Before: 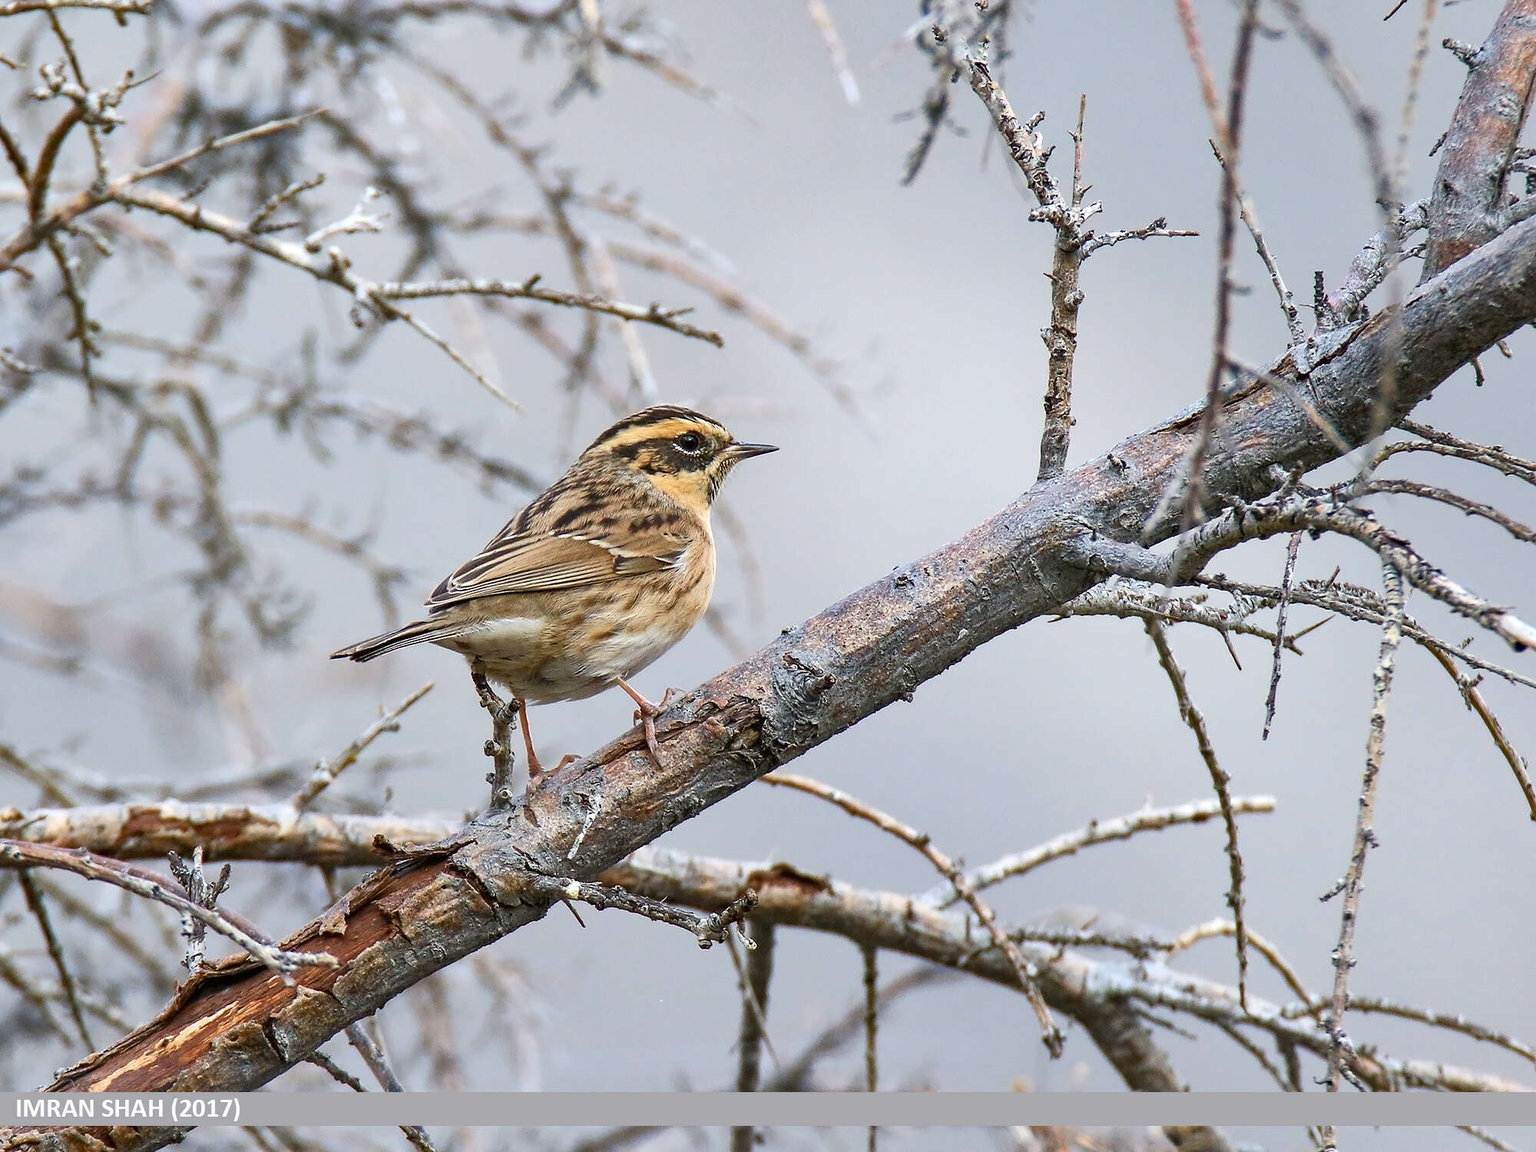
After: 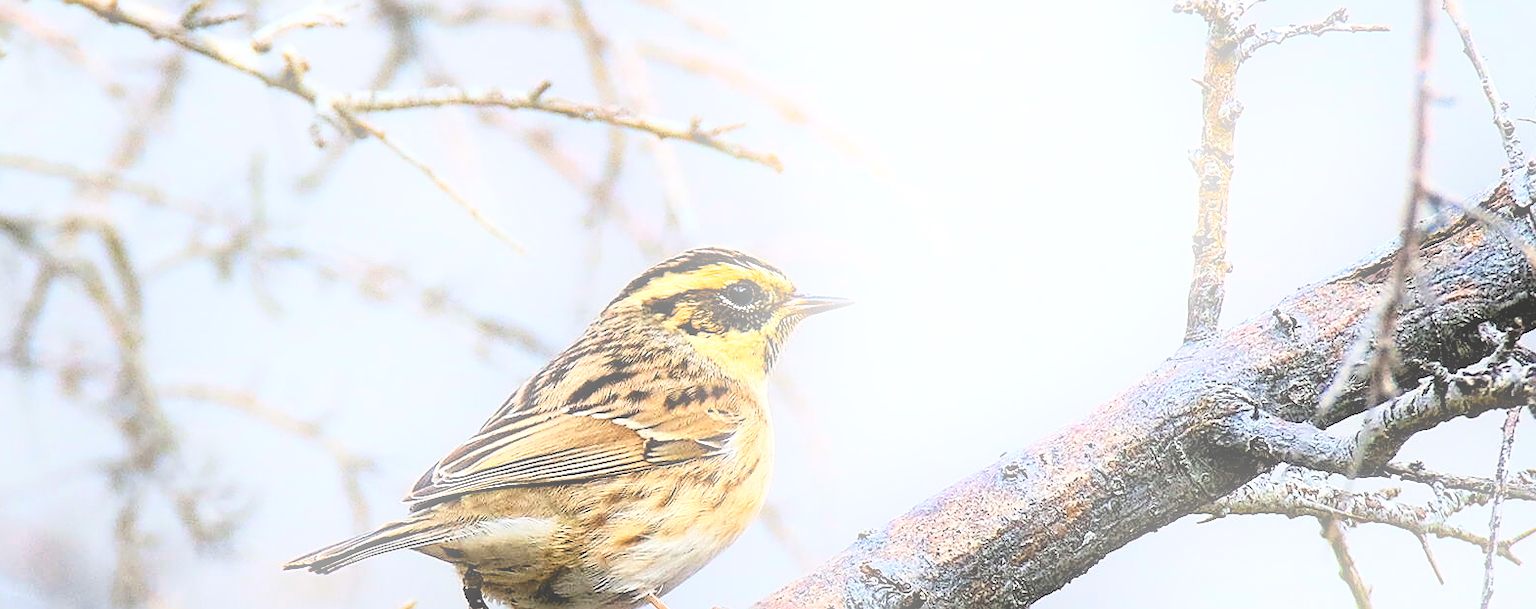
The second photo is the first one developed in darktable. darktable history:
filmic rgb: black relative exposure -3.92 EV, white relative exposure 3.14 EV, hardness 2.87
crop: left 7.036%, top 18.398%, right 14.379%, bottom 40.043%
bloom: size 16%, threshold 98%, strength 20%
exposure: black level correction 0.002, exposure 0.15 EV, compensate highlight preservation false
color zones: curves: ch0 [(0.099, 0.624) (0.257, 0.596) (0.384, 0.376) (0.529, 0.492) (0.697, 0.564) (0.768, 0.532) (0.908, 0.644)]; ch1 [(0.112, 0.564) (0.254, 0.612) (0.432, 0.676) (0.592, 0.456) (0.743, 0.684) (0.888, 0.536)]; ch2 [(0.25, 0.5) (0.469, 0.36) (0.75, 0.5)]
tone equalizer: -8 EV -0.417 EV, -7 EV -0.389 EV, -6 EV -0.333 EV, -5 EV -0.222 EV, -3 EV 0.222 EV, -2 EV 0.333 EV, -1 EV 0.389 EV, +0 EV 0.417 EV, edges refinement/feathering 500, mask exposure compensation -1.57 EV, preserve details no
sharpen: on, module defaults
